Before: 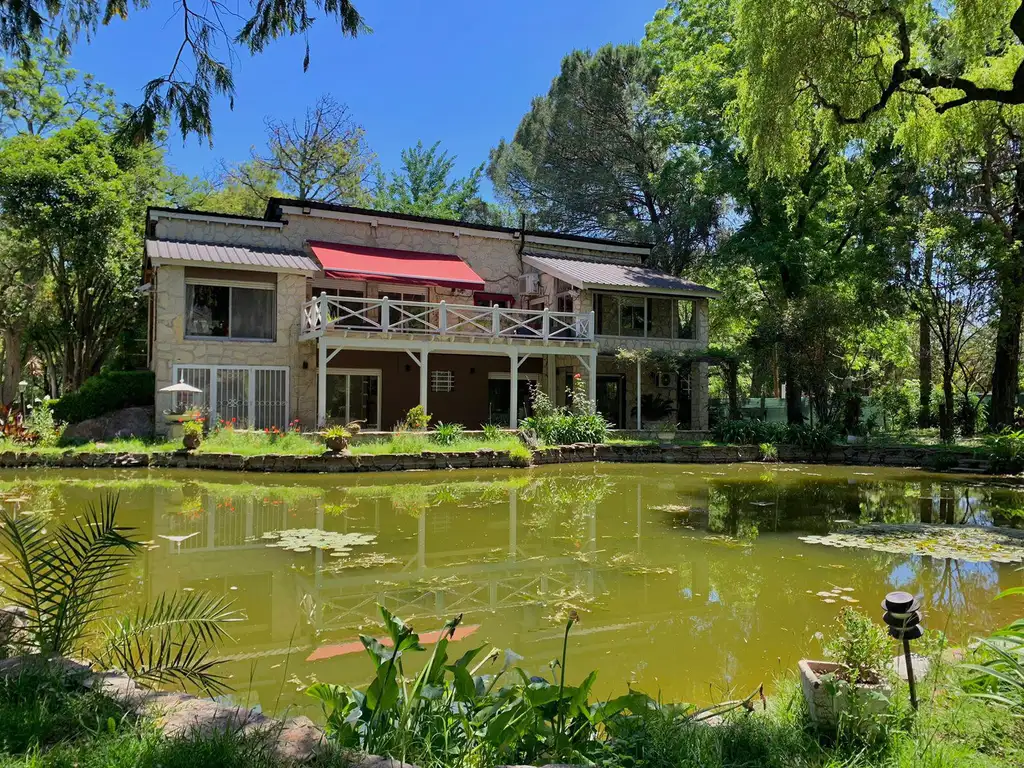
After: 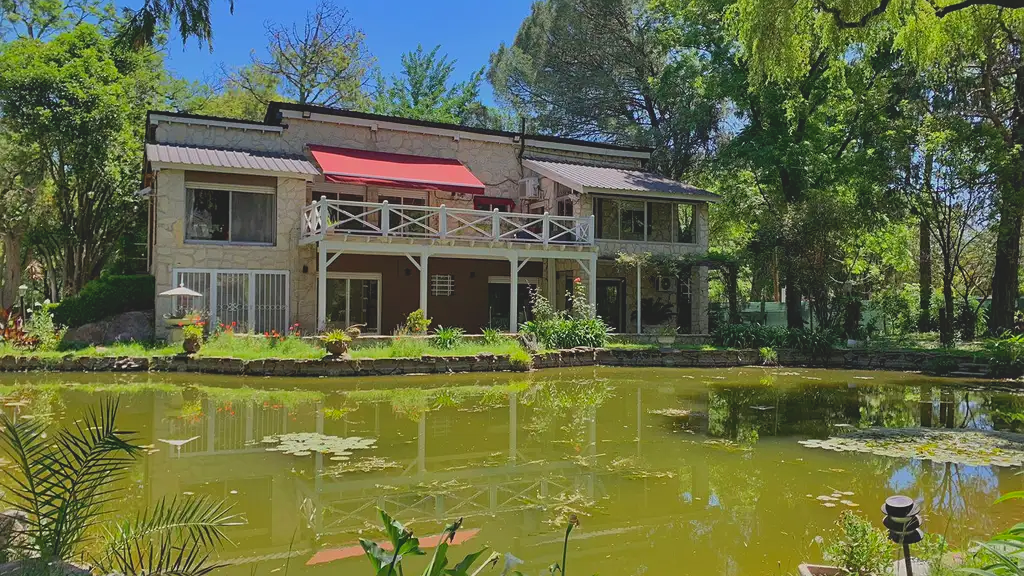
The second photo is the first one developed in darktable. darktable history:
contrast brightness saturation: contrast -0.28
sharpen: radius 1.272, amount 0.305, threshold 0
local contrast: mode bilateral grid, contrast 20, coarseness 50, detail 120%, midtone range 0.2
shadows and highlights: radius 93.07, shadows -14.46, white point adjustment 0.23, highlights 31.48, compress 48.23%, highlights color adjustment 52.79%, soften with gaussian
crop and rotate: top 12.5%, bottom 12.5%
